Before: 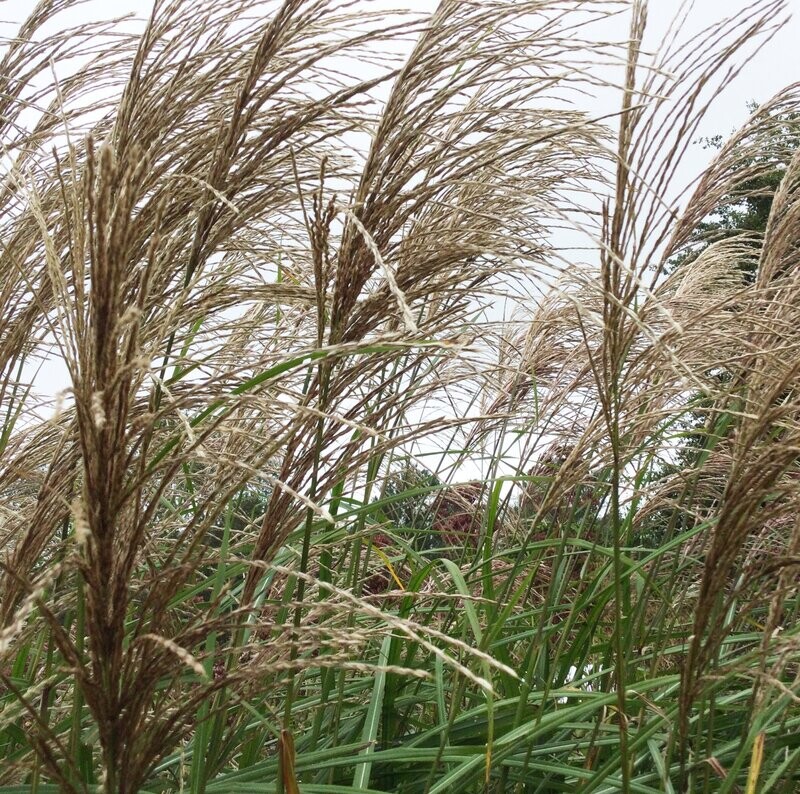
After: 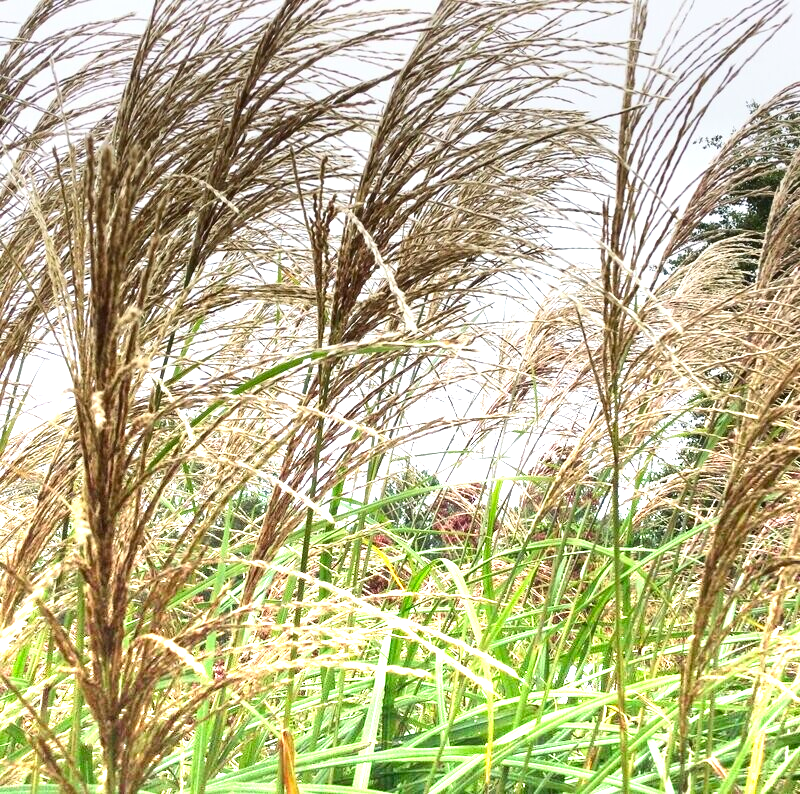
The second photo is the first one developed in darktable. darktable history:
graduated density: density -3.9 EV
contrast brightness saturation: contrast 0.13, brightness -0.05, saturation 0.16
